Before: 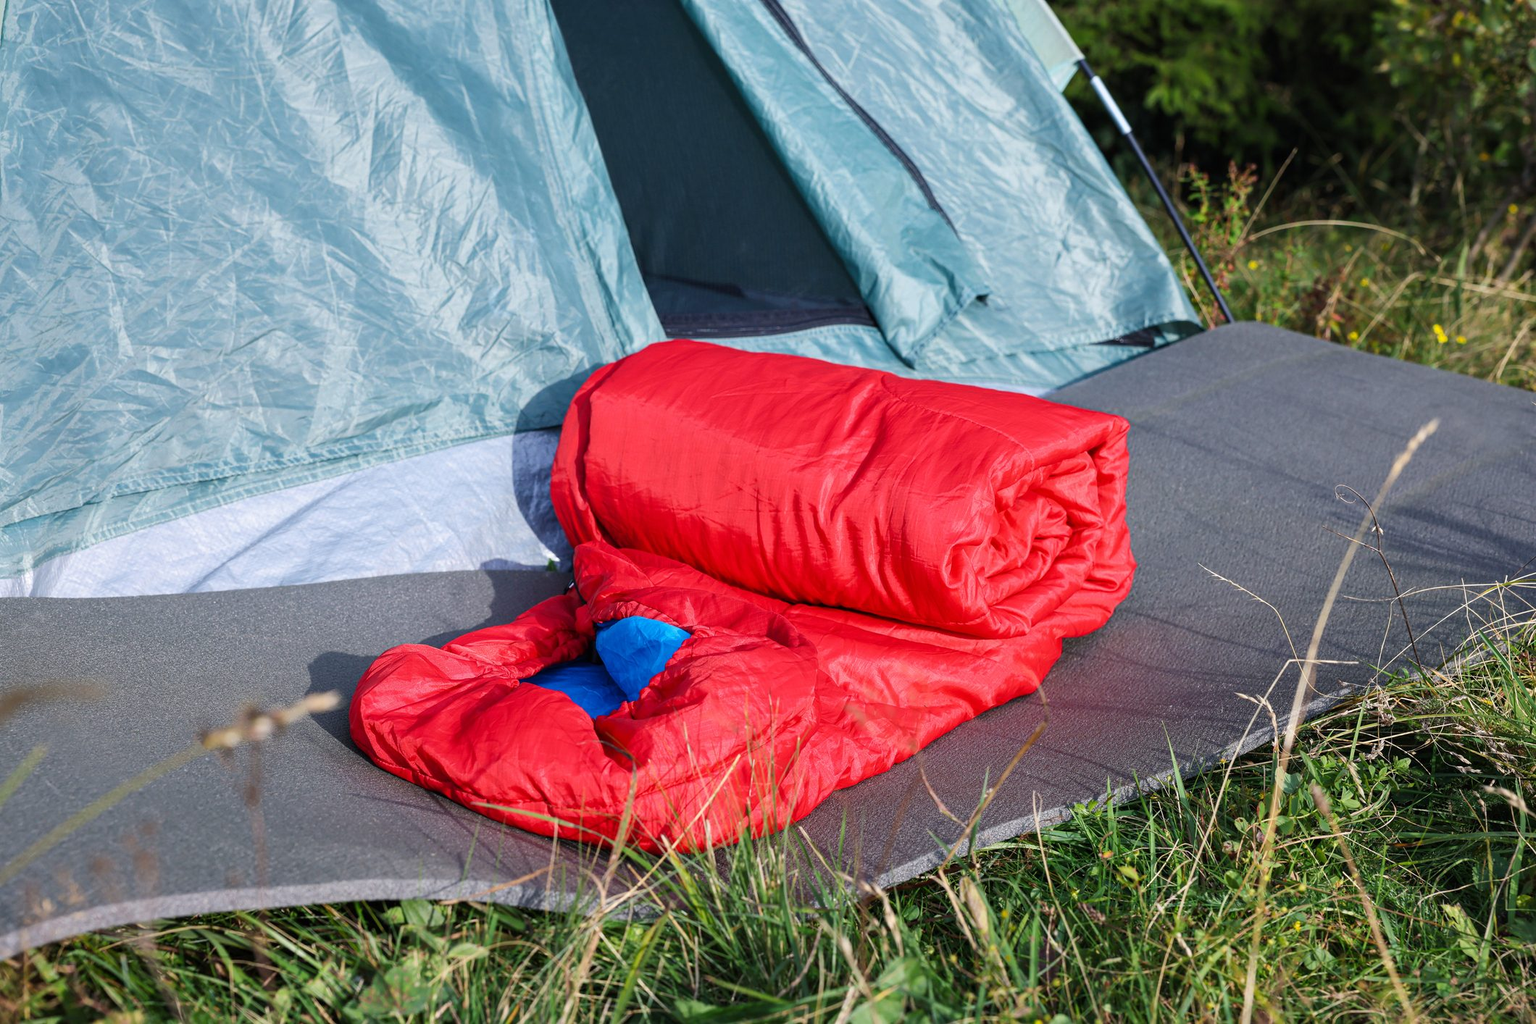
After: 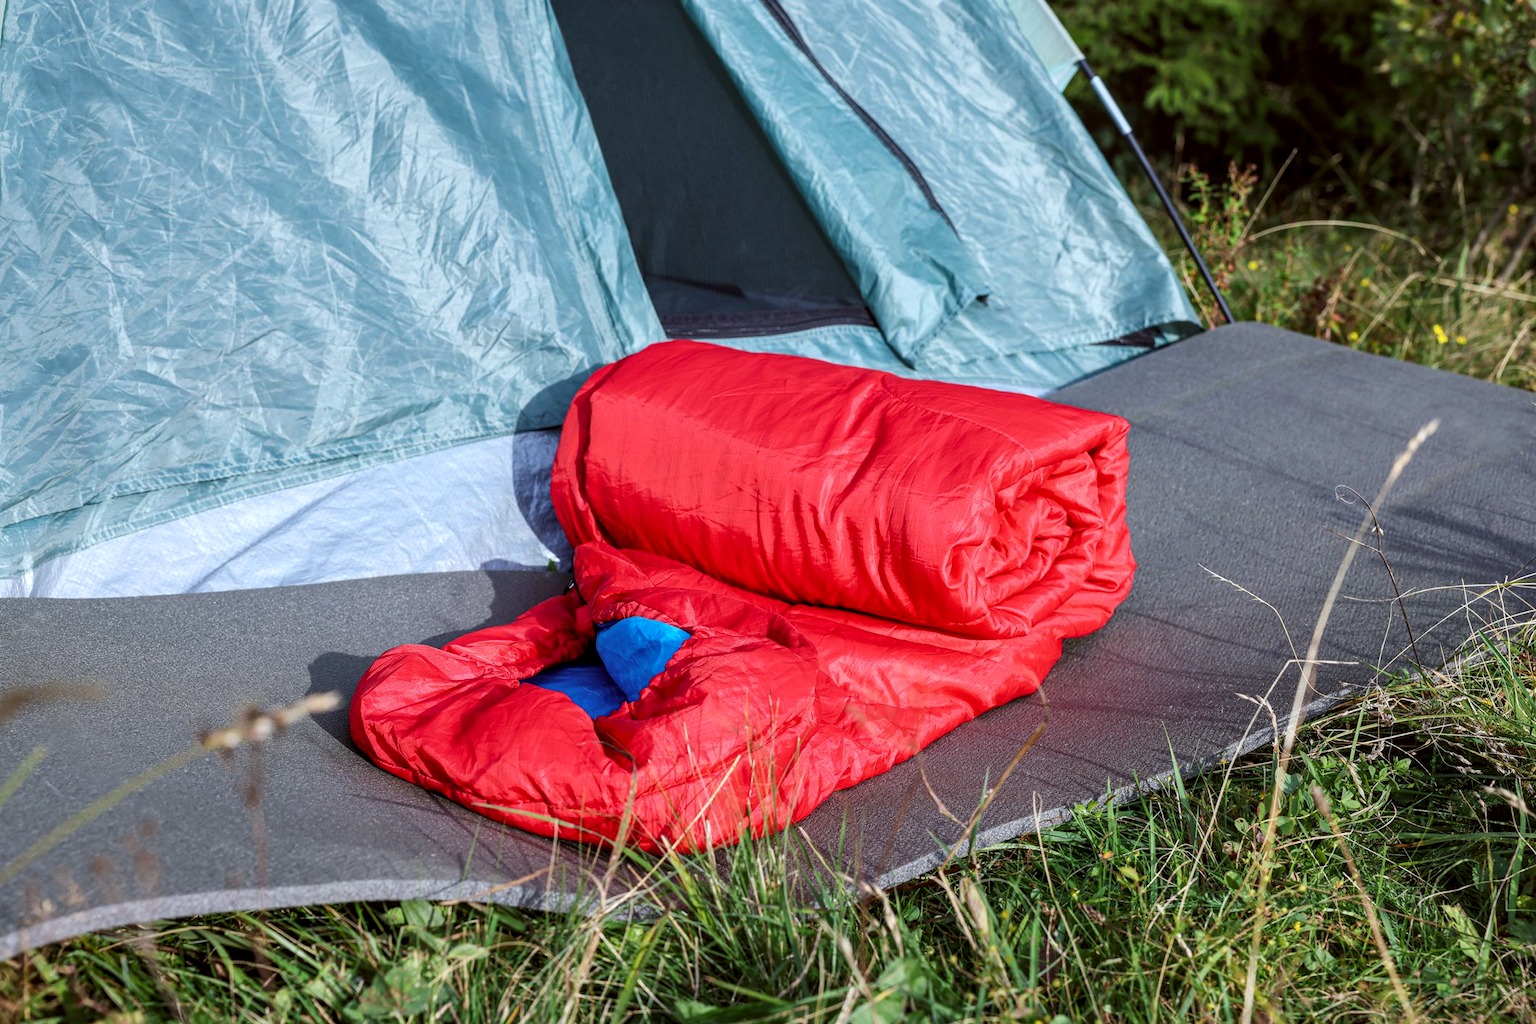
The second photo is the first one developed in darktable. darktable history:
color correction: highlights a* -3.53, highlights b* -6.45, shadows a* 3.09, shadows b* 5.15
local contrast: on, module defaults
